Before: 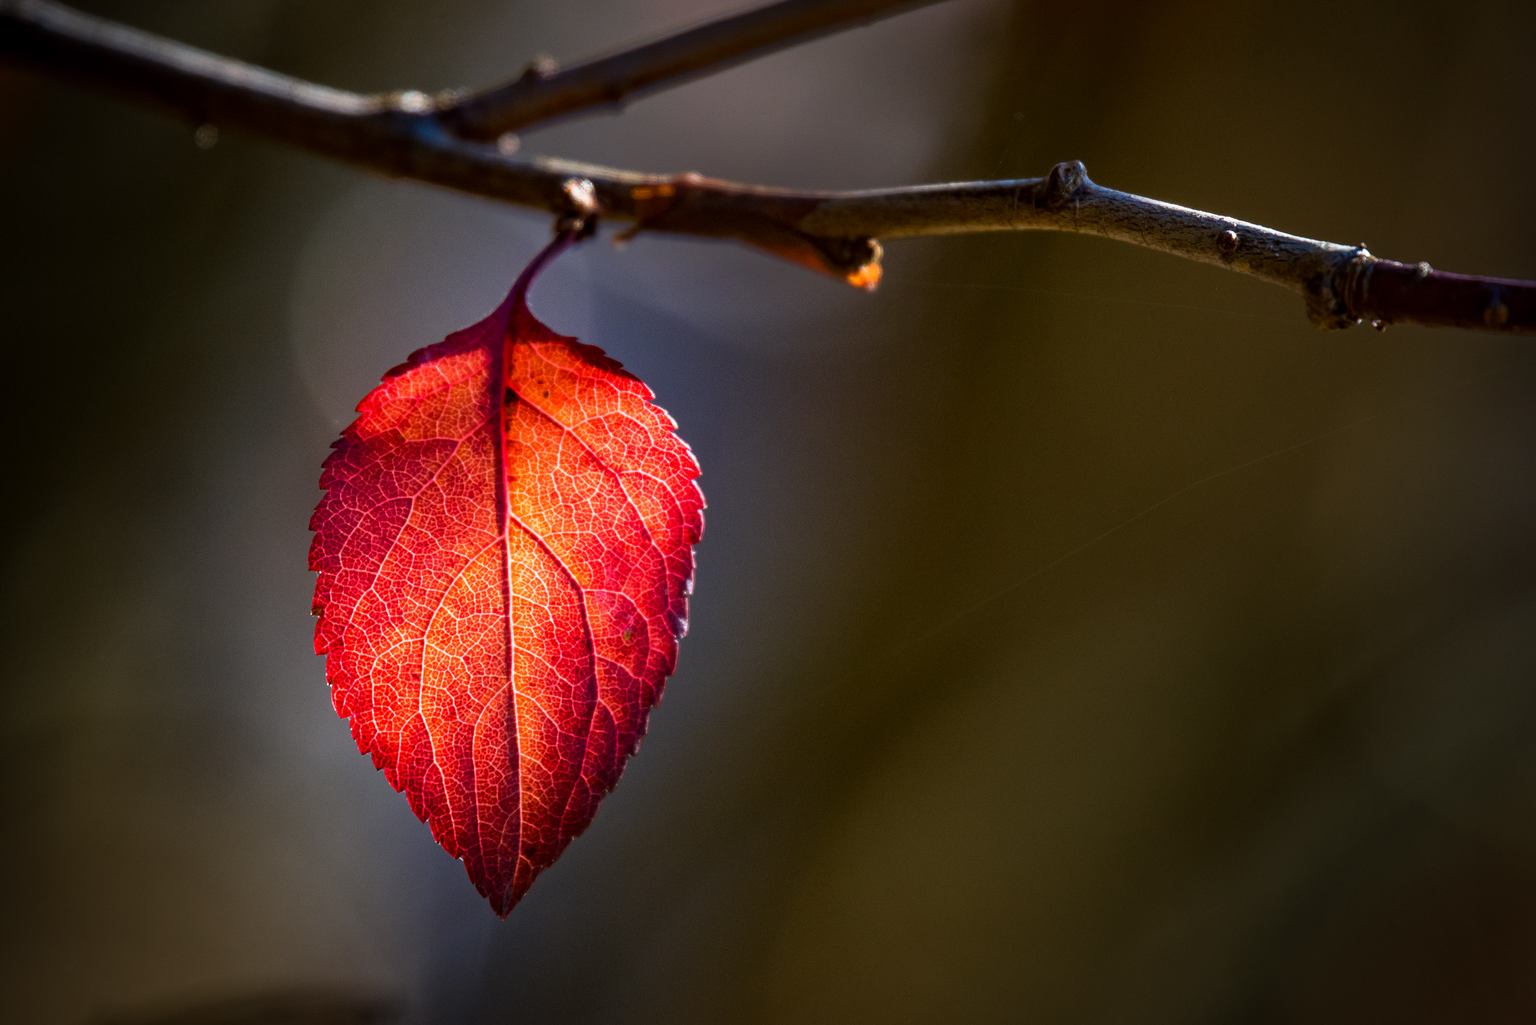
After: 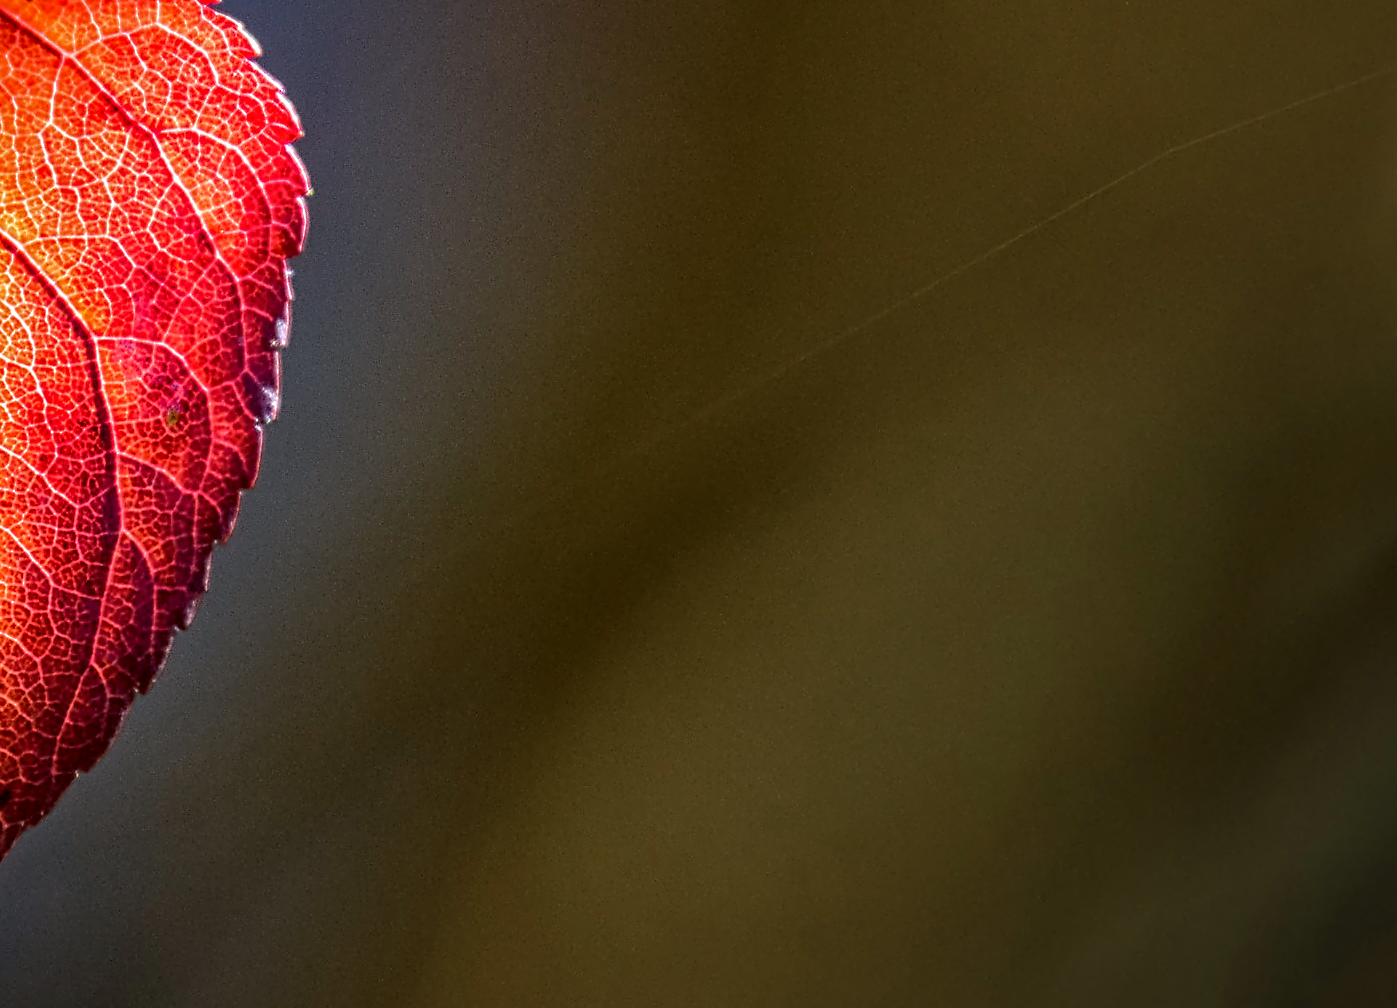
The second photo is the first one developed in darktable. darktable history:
local contrast: detail 130%
exposure: exposure 0.081 EV, compensate highlight preservation false
shadows and highlights: shadows 40, highlights -60
crop: left 34.479%, top 38.822%, right 13.718%, bottom 5.172%
contrast equalizer: y [[0.5, 0.5, 0.5, 0.515, 0.749, 0.84], [0.5 ×6], [0.5 ×6], [0, 0, 0, 0.001, 0.067, 0.262], [0 ×6]]
haze removal: strength 0.12, distance 0.25, compatibility mode true, adaptive false
